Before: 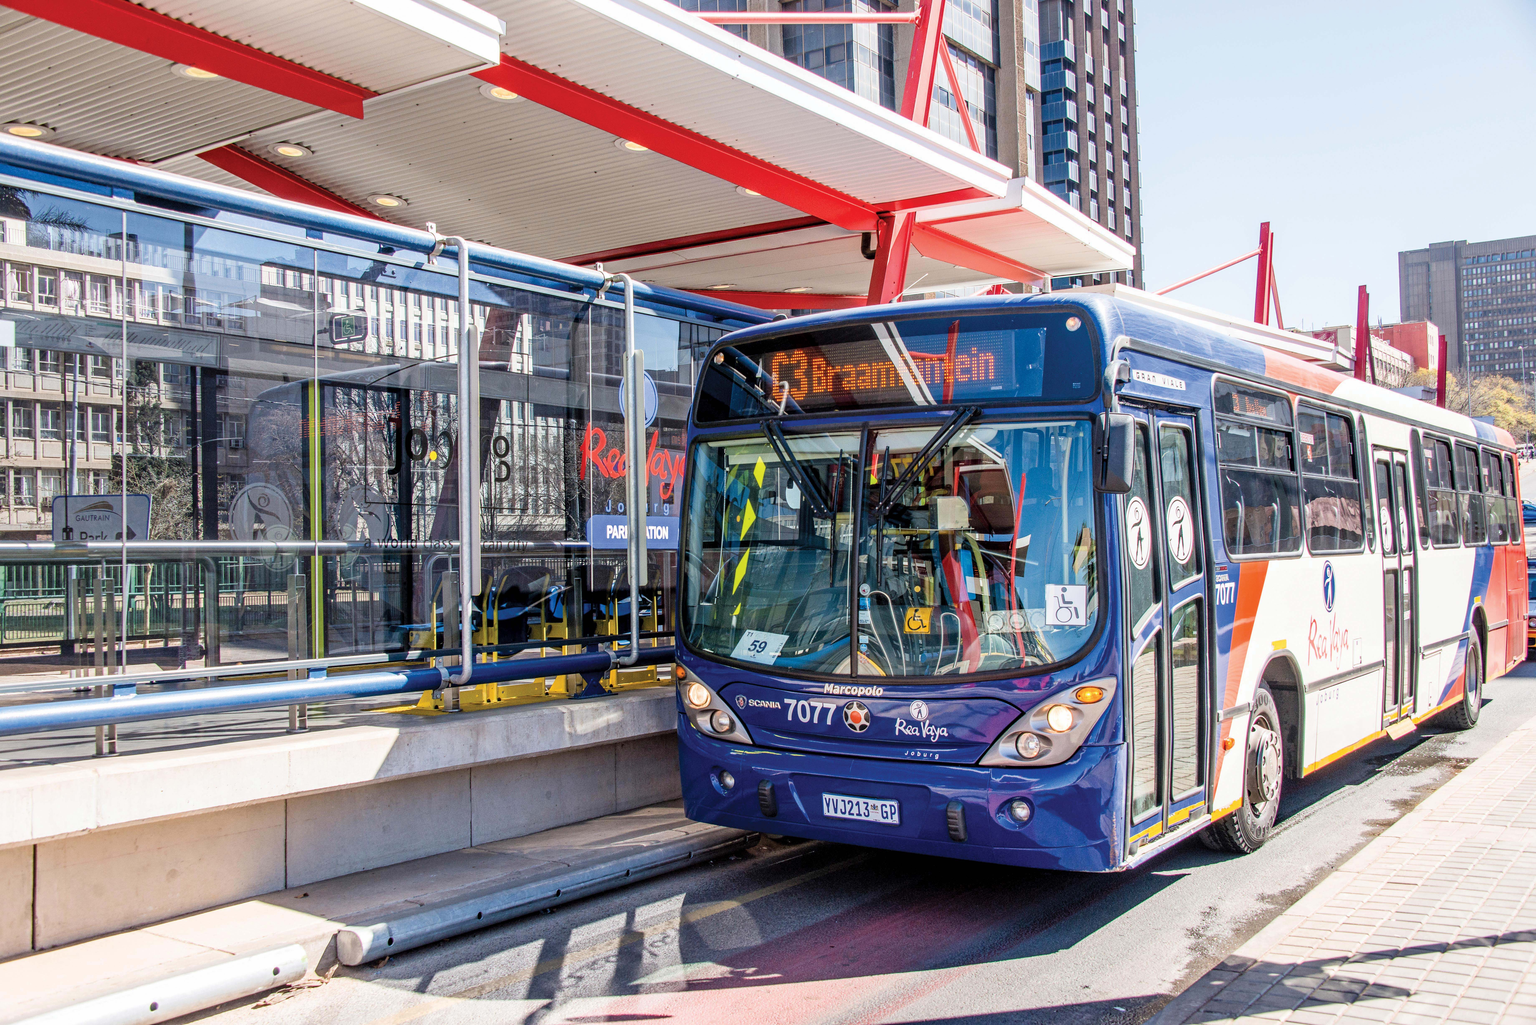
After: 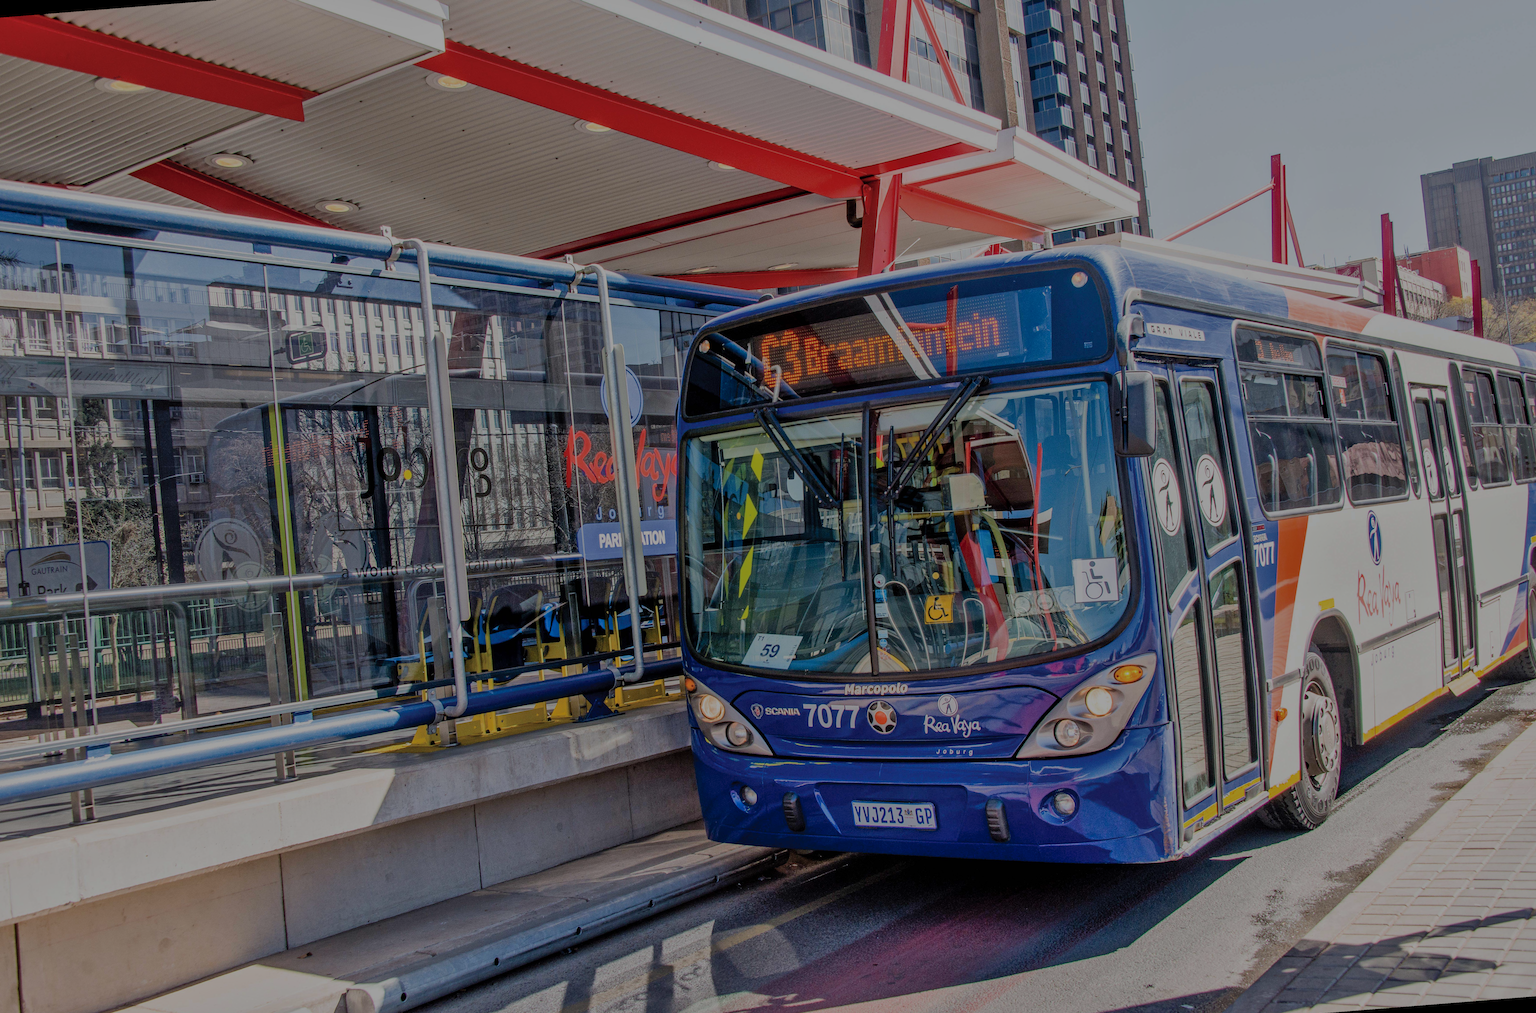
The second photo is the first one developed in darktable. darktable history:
shadows and highlights: on, module defaults
exposure: exposure -1.468 EV, compensate highlight preservation false
rotate and perspective: rotation -4.57°, crop left 0.054, crop right 0.944, crop top 0.087, crop bottom 0.914
